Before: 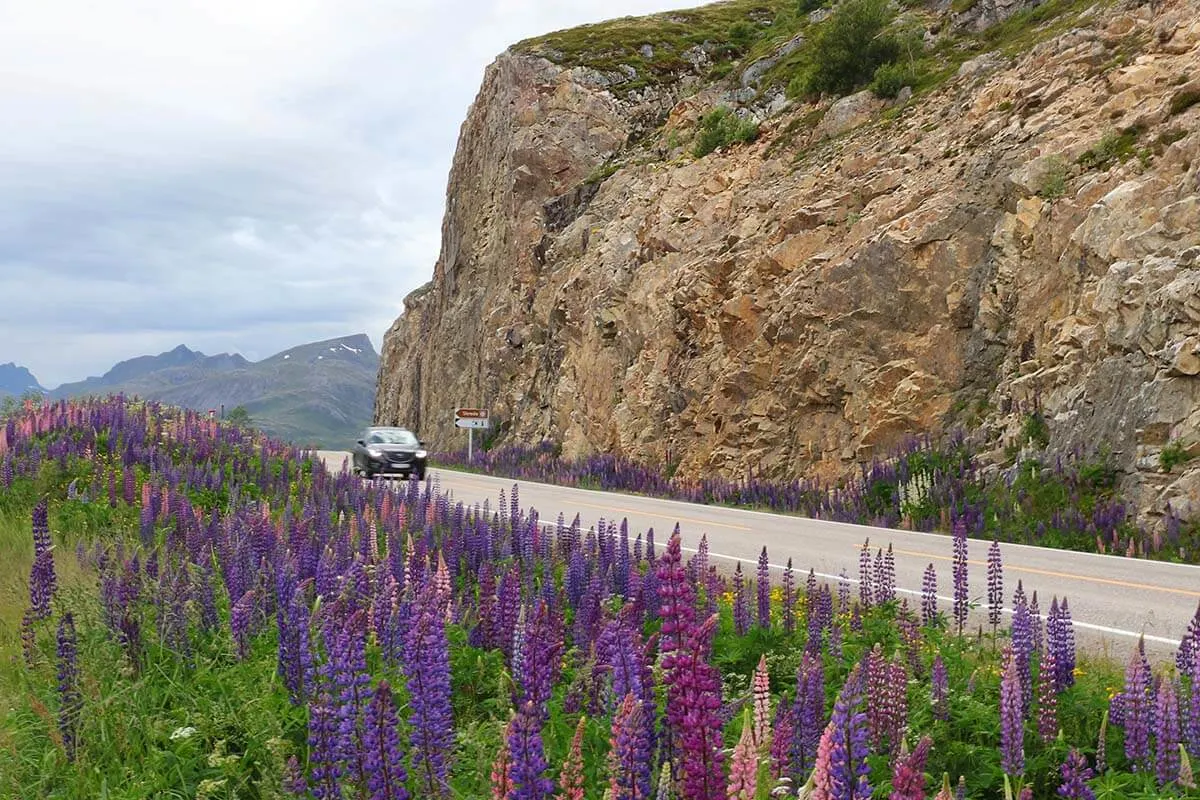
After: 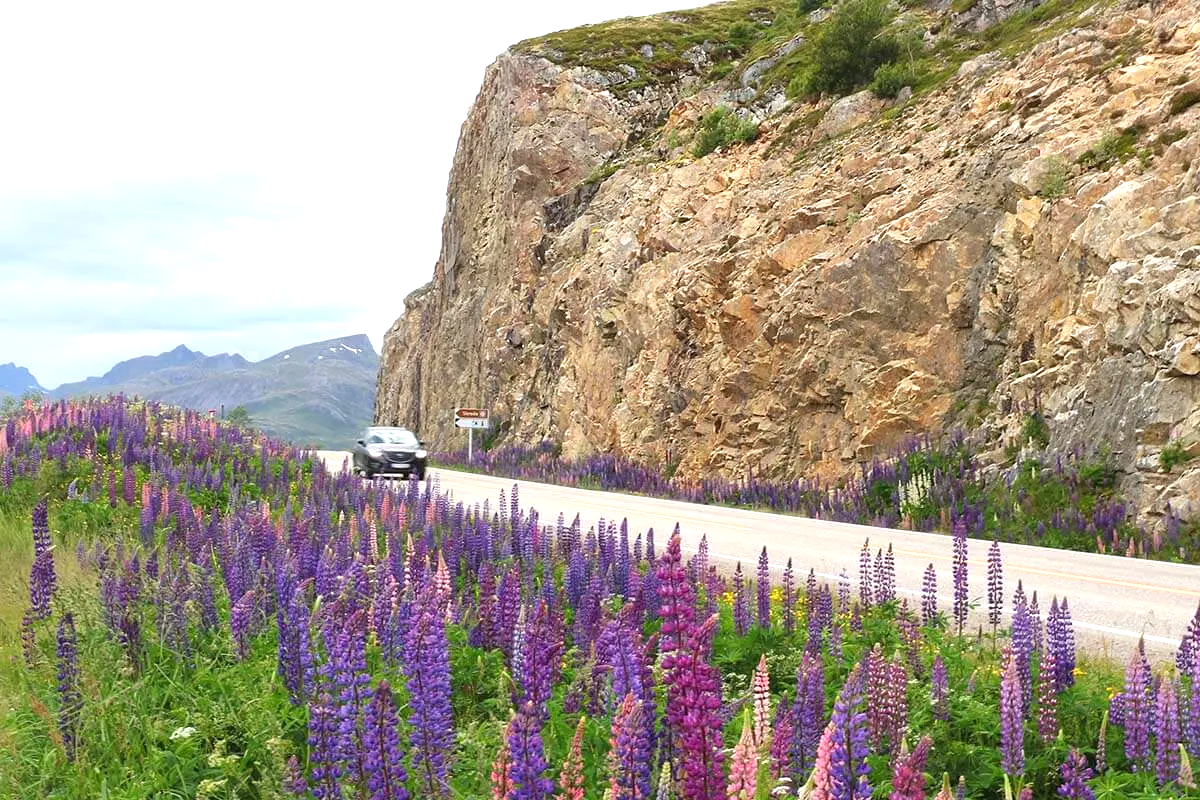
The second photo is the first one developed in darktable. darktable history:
exposure: exposure 0.778 EV, compensate exposure bias true, compensate highlight preservation false
